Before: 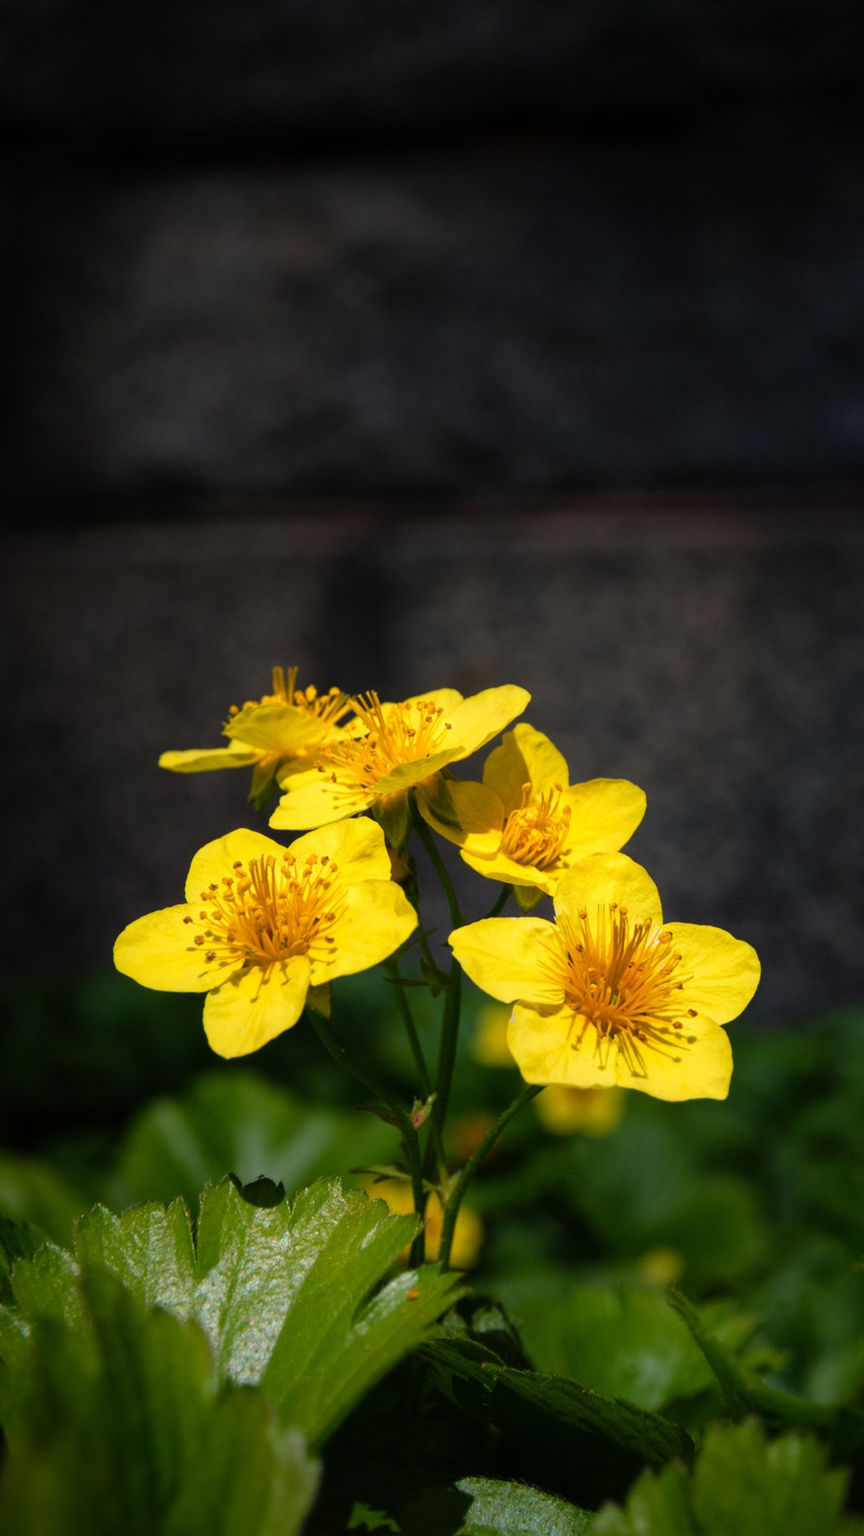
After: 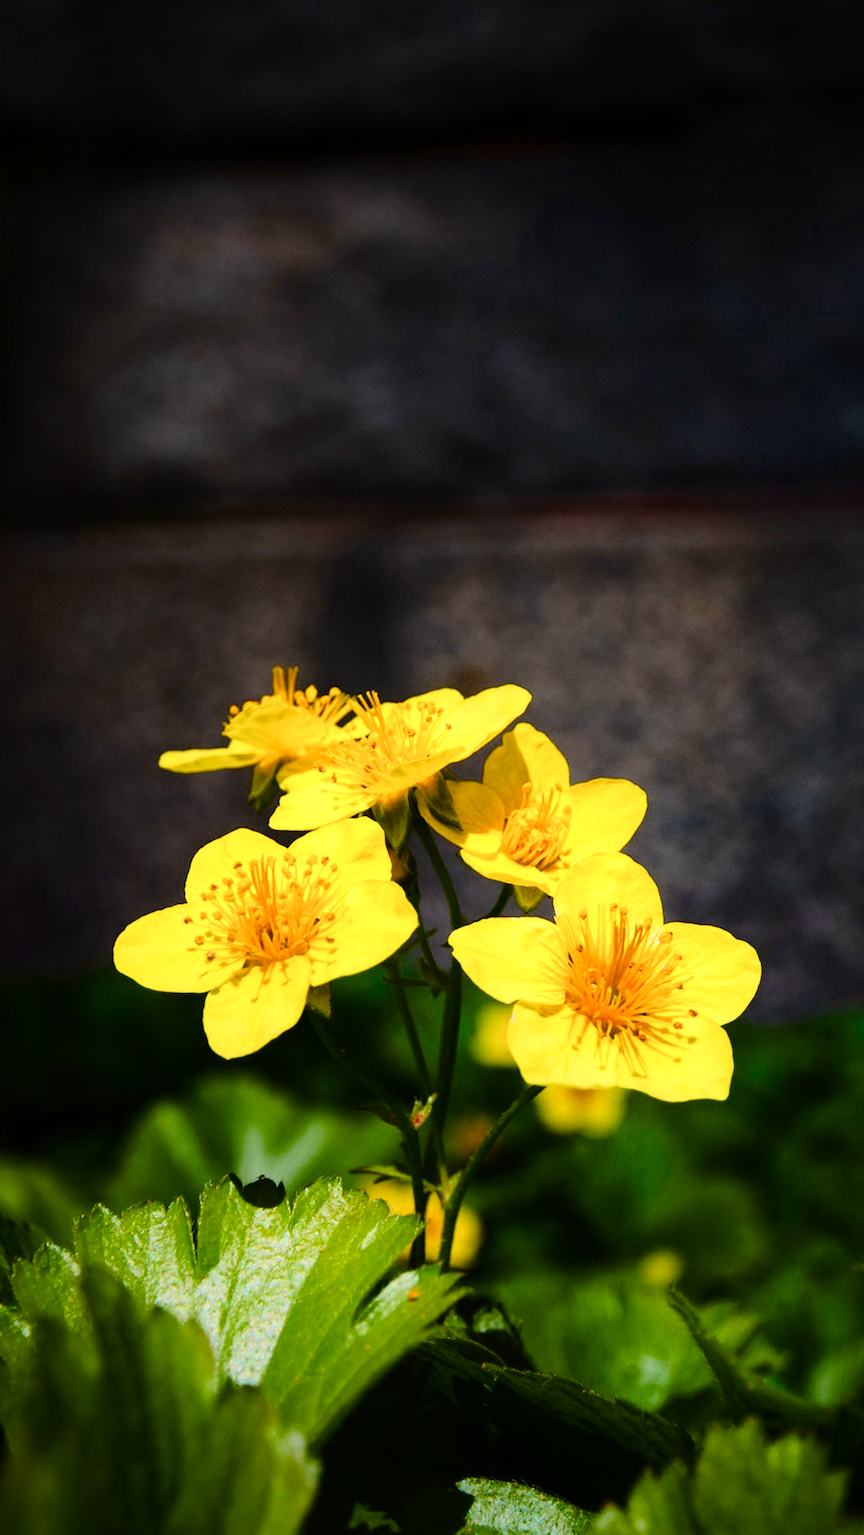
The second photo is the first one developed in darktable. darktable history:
color balance rgb: shadows lift › chroma 1.02%, shadows lift › hue 28.91°, perceptual saturation grading › global saturation 20%, perceptual saturation grading › highlights -24.895%, perceptual saturation grading › shadows 49.543%, saturation formula JzAzBz (2021)
tone equalizer: -7 EV 0.159 EV, -6 EV 0.561 EV, -5 EV 1.17 EV, -4 EV 1.3 EV, -3 EV 1.17 EV, -2 EV 0.6 EV, -1 EV 0.165 EV, edges refinement/feathering 500, mask exposure compensation -1.57 EV, preserve details no
